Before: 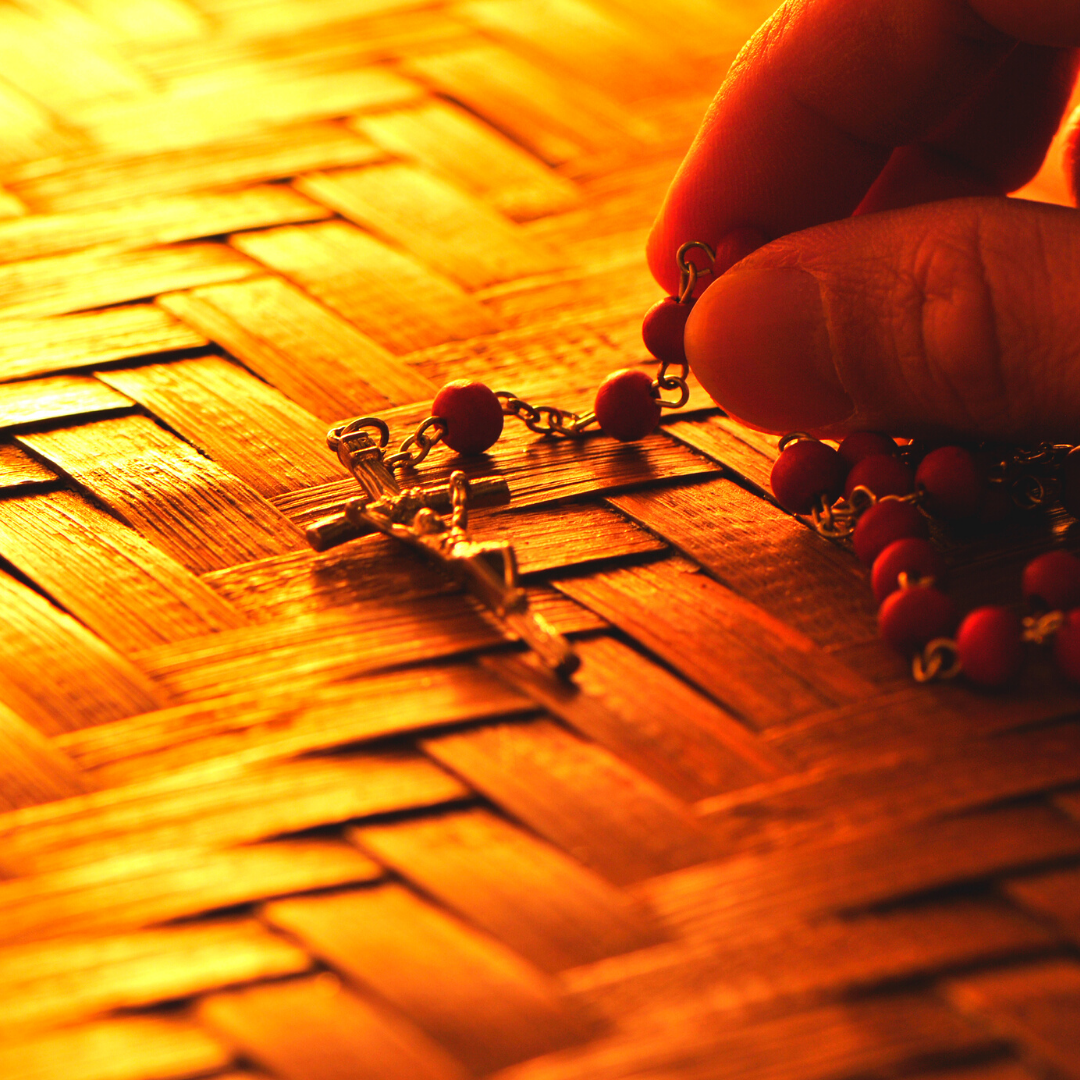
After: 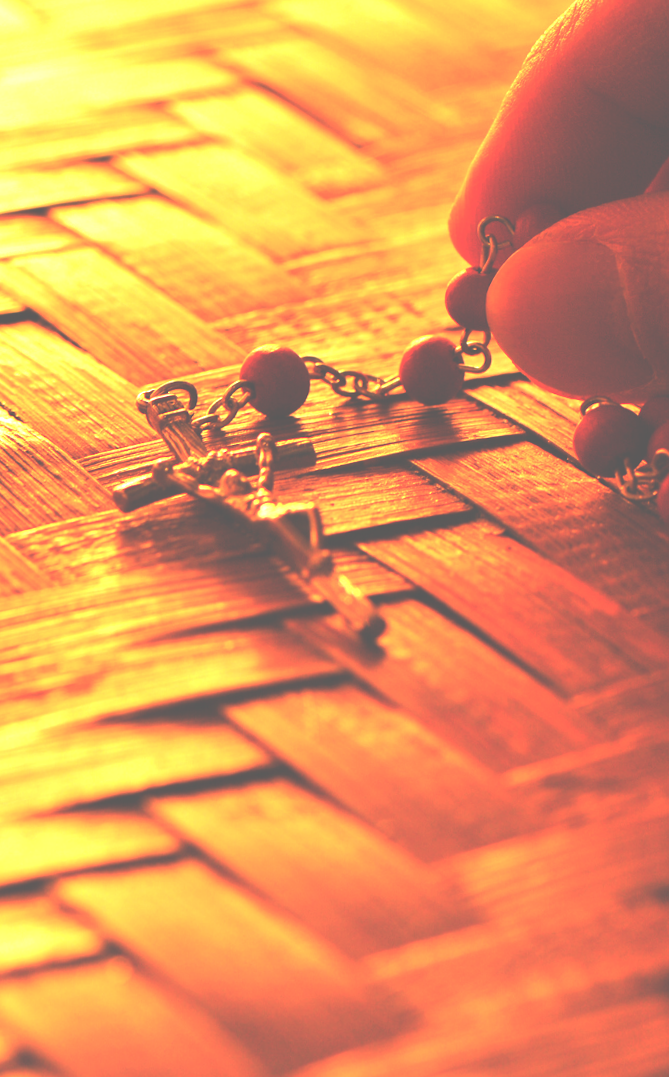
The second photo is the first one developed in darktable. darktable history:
crop: left 15.419%, right 17.914%
rotate and perspective: rotation 0.215°, lens shift (vertical) -0.139, crop left 0.069, crop right 0.939, crop top 0.002, crop bottom 0.996
exposure: black level correction -0.071, exposure 0.5 EV, compensate highlight preservation false
